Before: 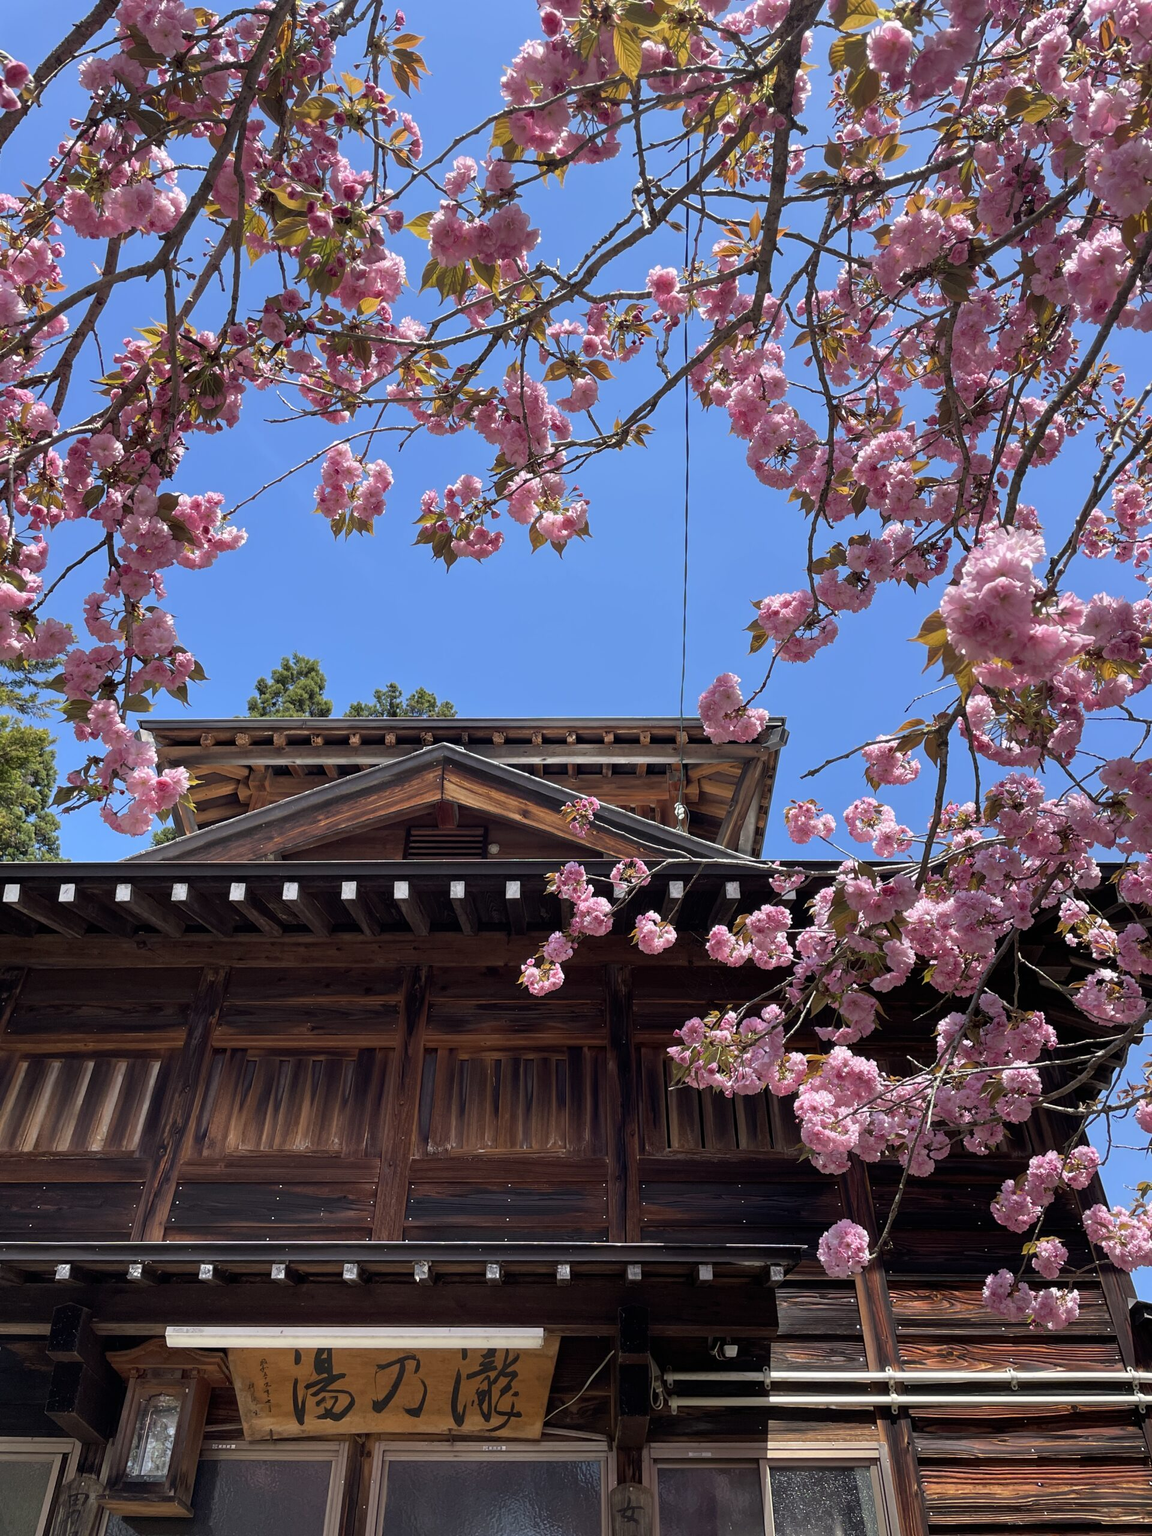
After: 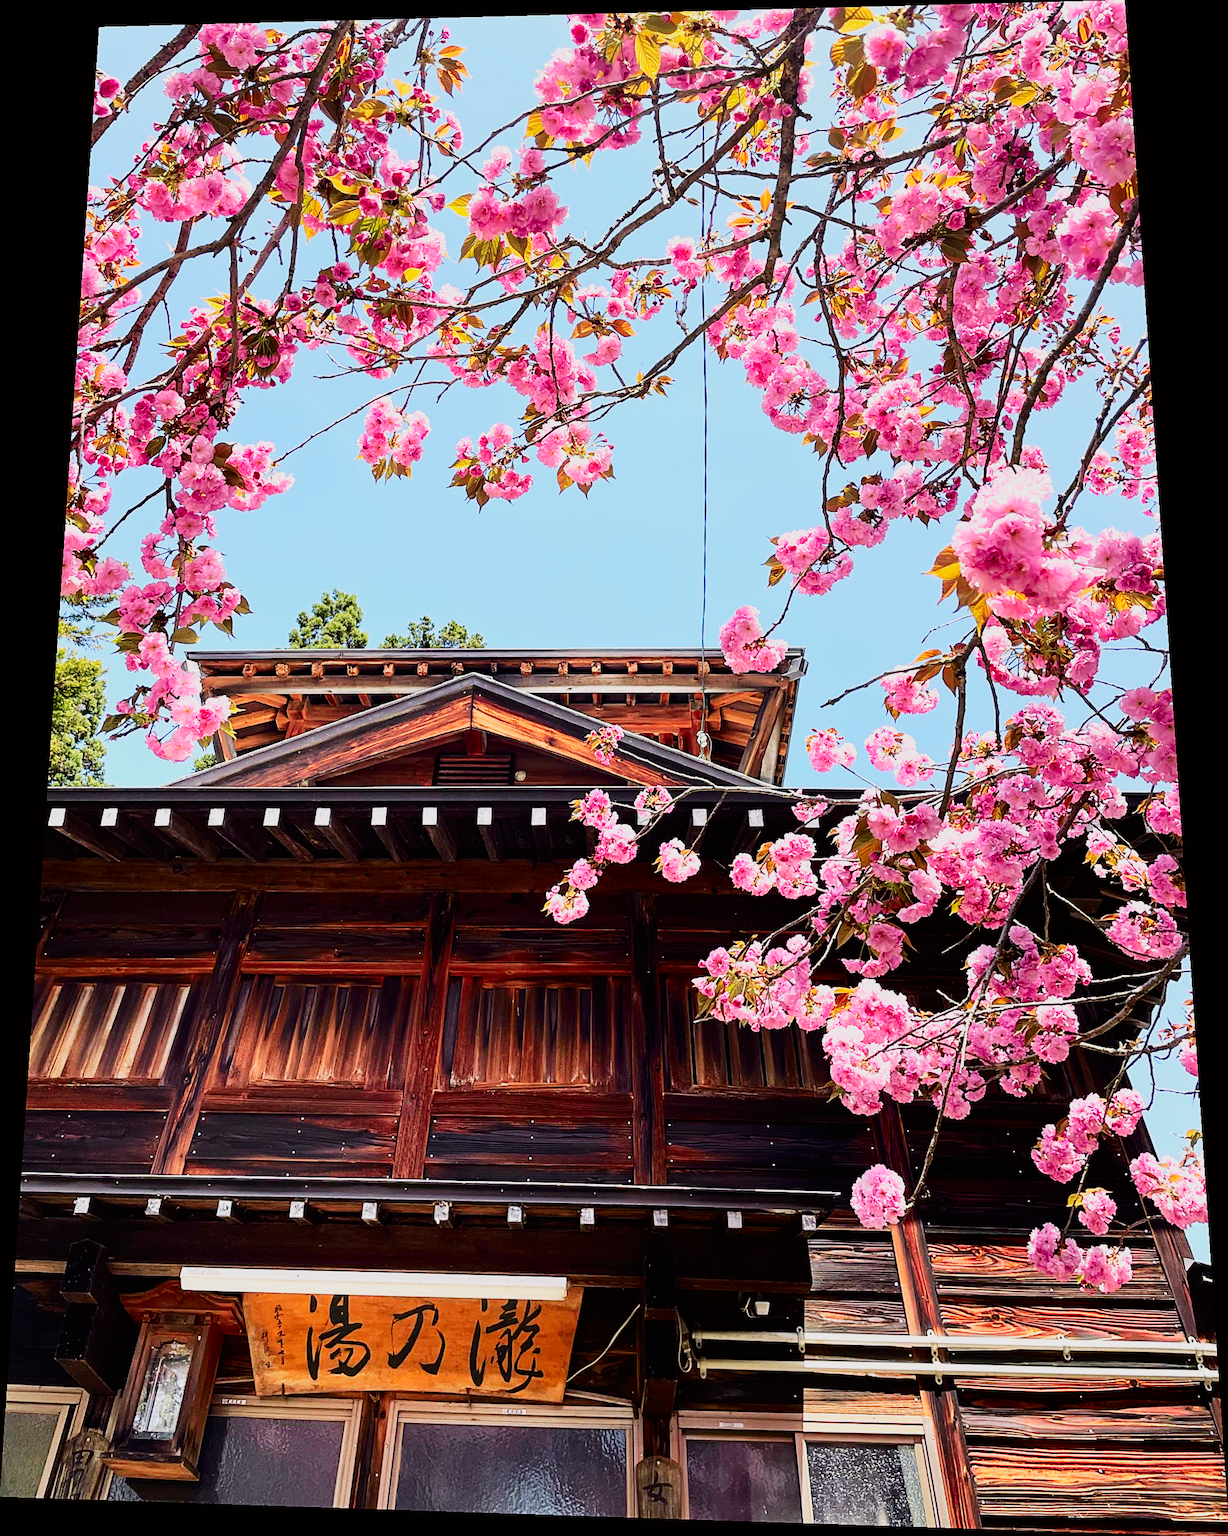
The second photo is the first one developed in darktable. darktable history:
sharpen: on, module defaults
tone curve: curves: ch0 [(0, 0) (0.091, 0.066) (0.184, 0.16) (0.491, 0.519) (0.748, 0.765) (1, 0.919)]; ch1 [(0, 0) (0.179, 0.173) (0.322, 0.32) (0.424, 0.424) (0.502, 0.504) (0.56, 0.575) (0.631, 0.675) (0.777, 0.806) (1, 1)]; ch2 [(0, 0) (0.434, 0.447) (0.497, 0.498) (0.539, 0.566) (0.676, 0.691) (1, 1)], color space Lab, independent channels, preserve colors none
base curve: curves: ch0 [(0, 0) (0.007, 0.004) (0.027, 0.03) (0.046, 0.07) (0.207, 0.54) (0.442, 0.872) (0.673, 0.972) (1, 1)], preserve colors none
rotate and perspective: rotation 0.128°, lens shift (vertical) -0.181, lens shift (horizontal) -0.044, shear 0.001, automatic cropping off
